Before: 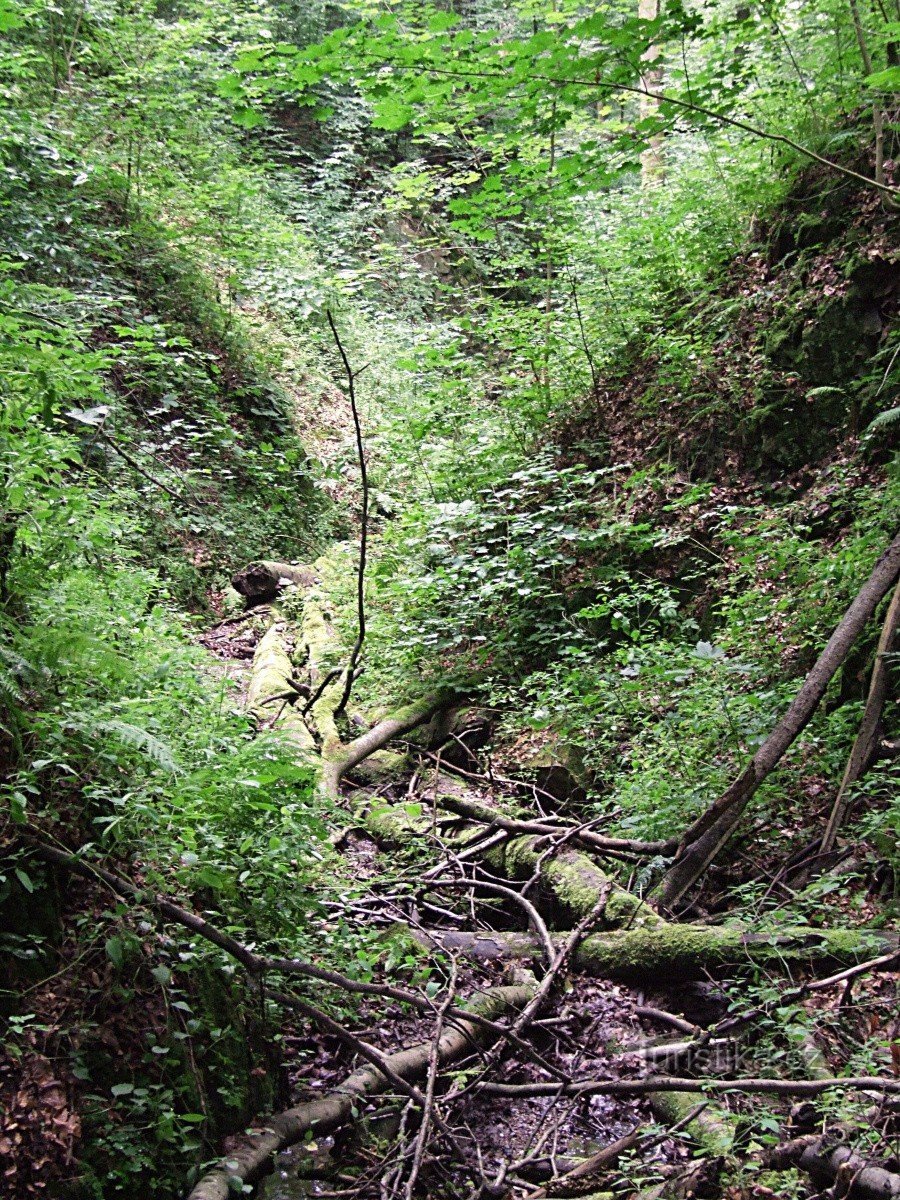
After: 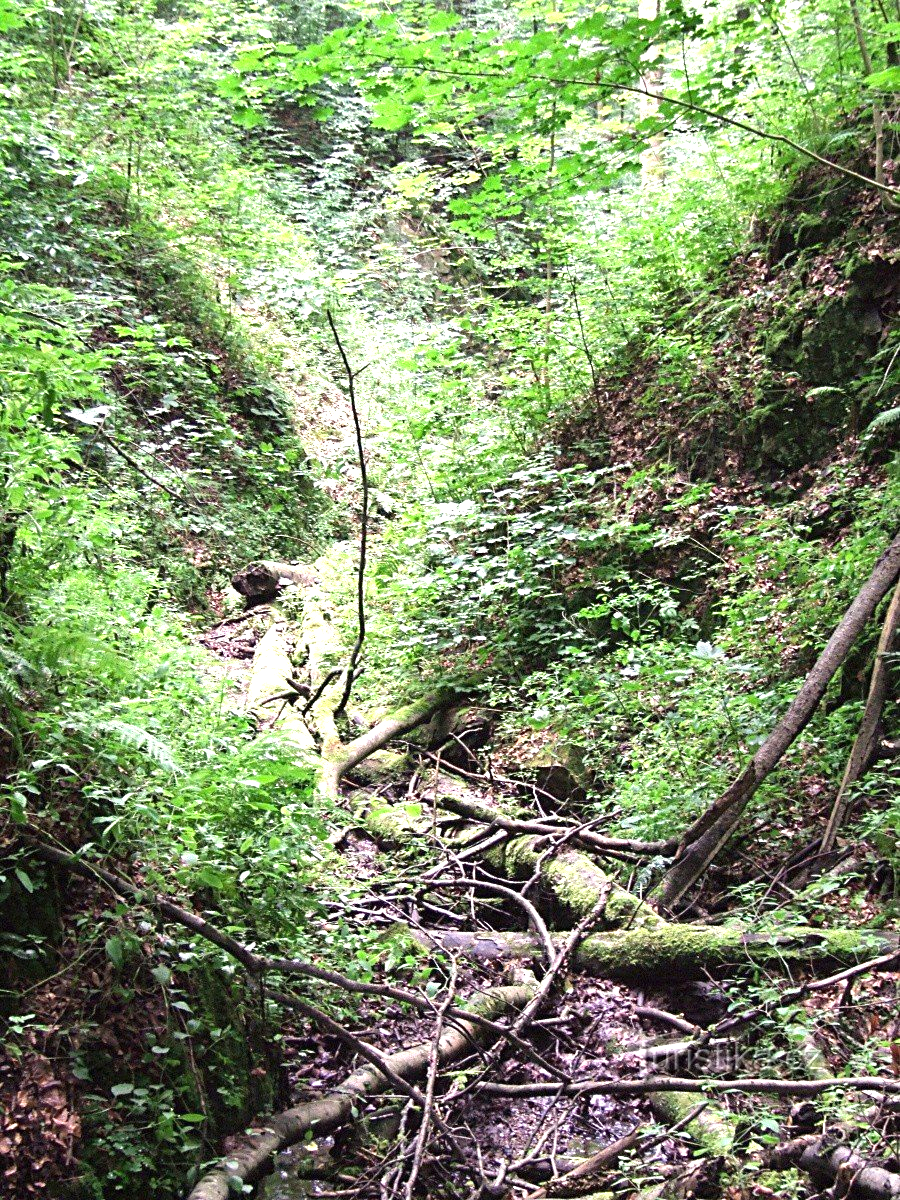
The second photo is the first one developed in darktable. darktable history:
exposure: exposure 0.923 EV, compensate highlight preservation false
